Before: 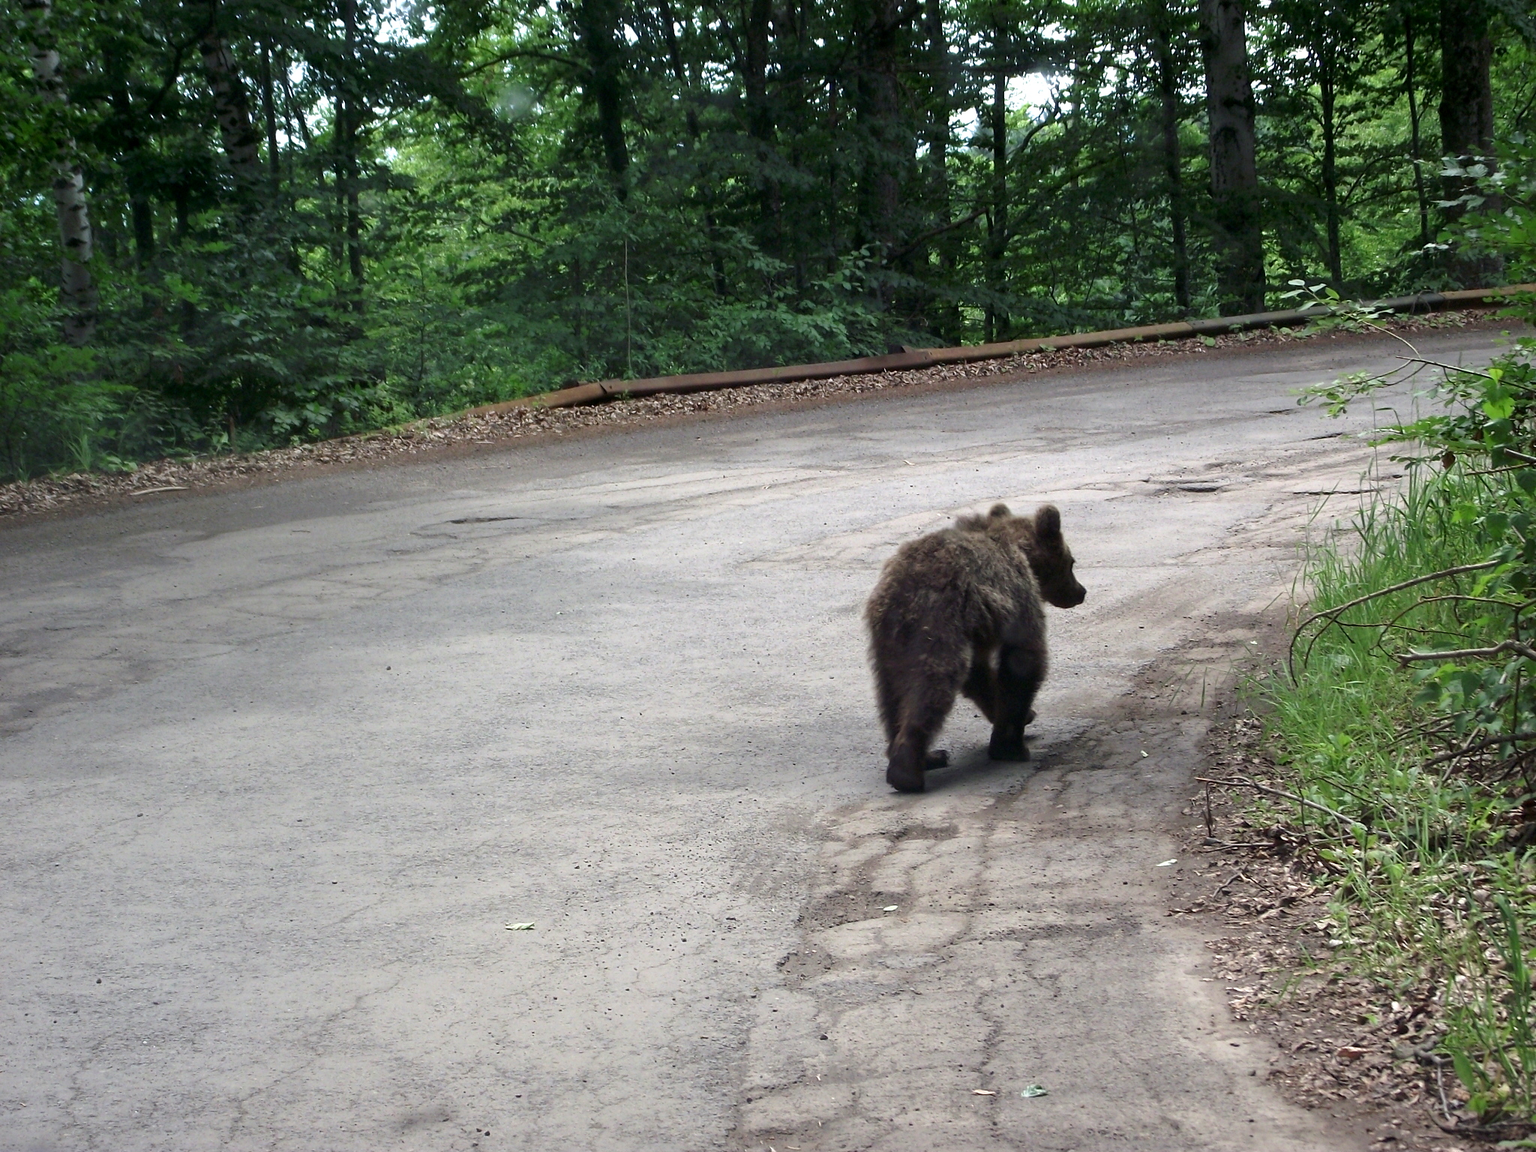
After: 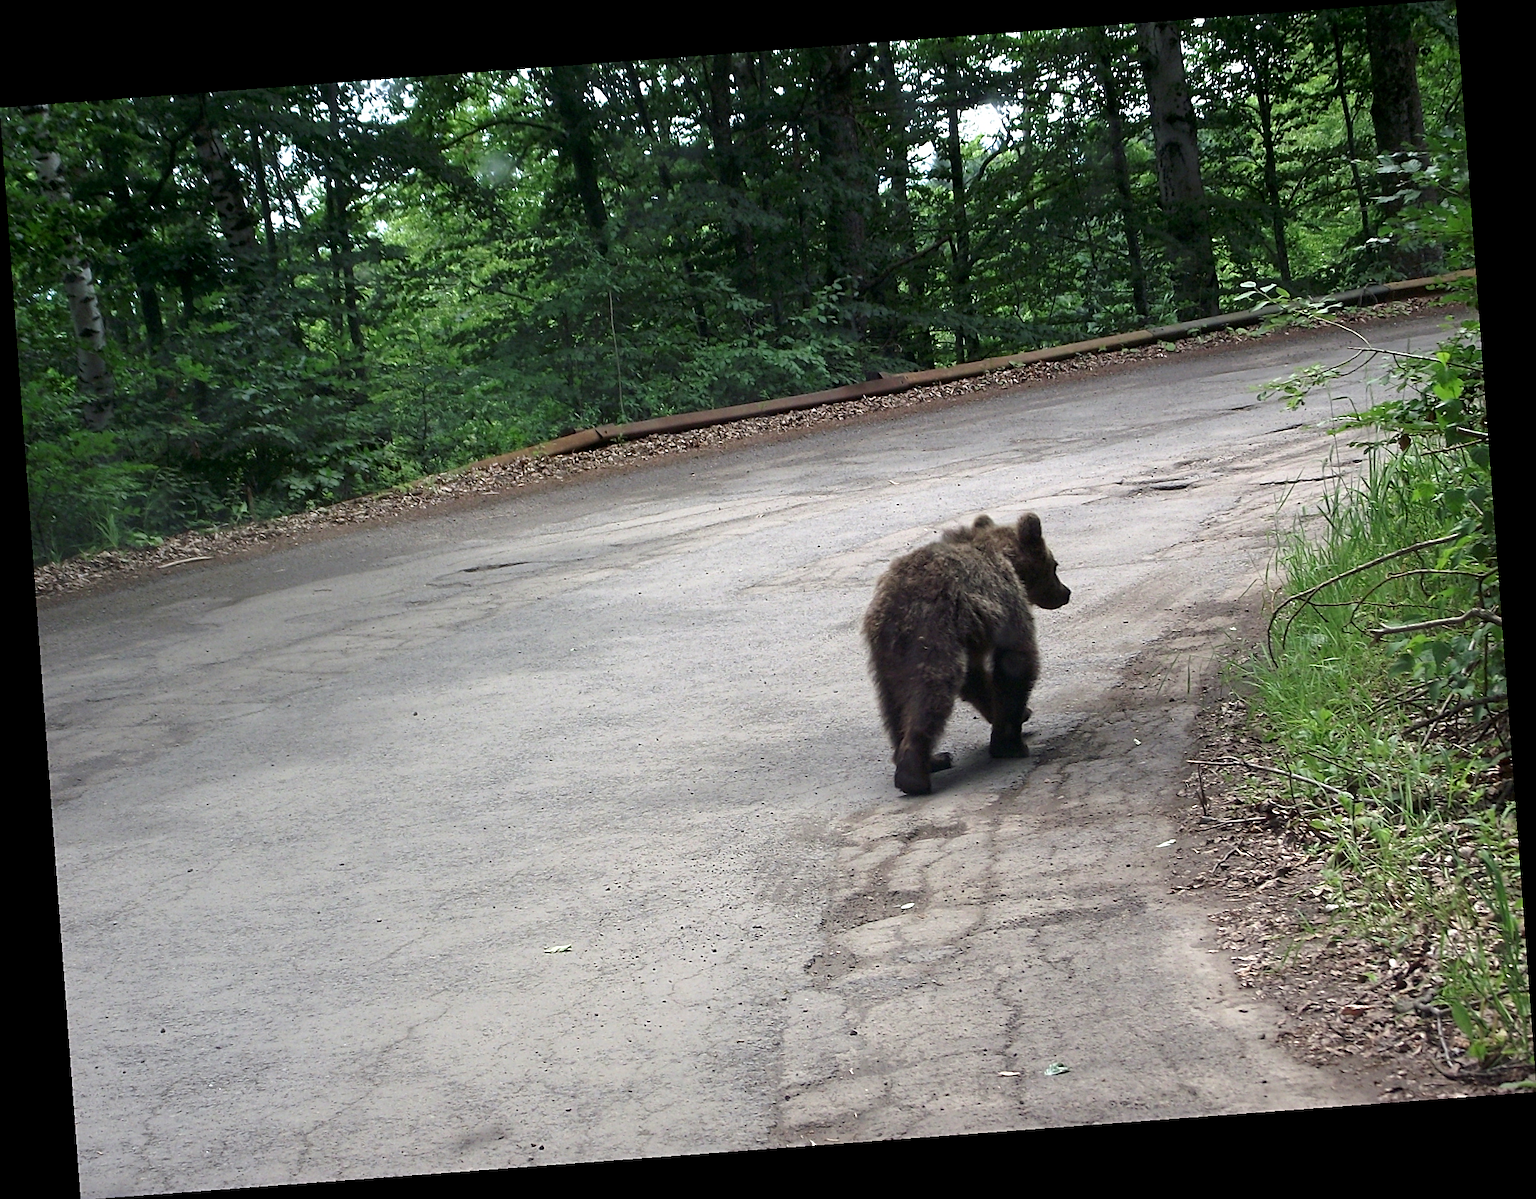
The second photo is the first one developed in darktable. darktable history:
sharpen: on, module defaults
rotate and perspective: rotation -4.25°, automatic cropping off
